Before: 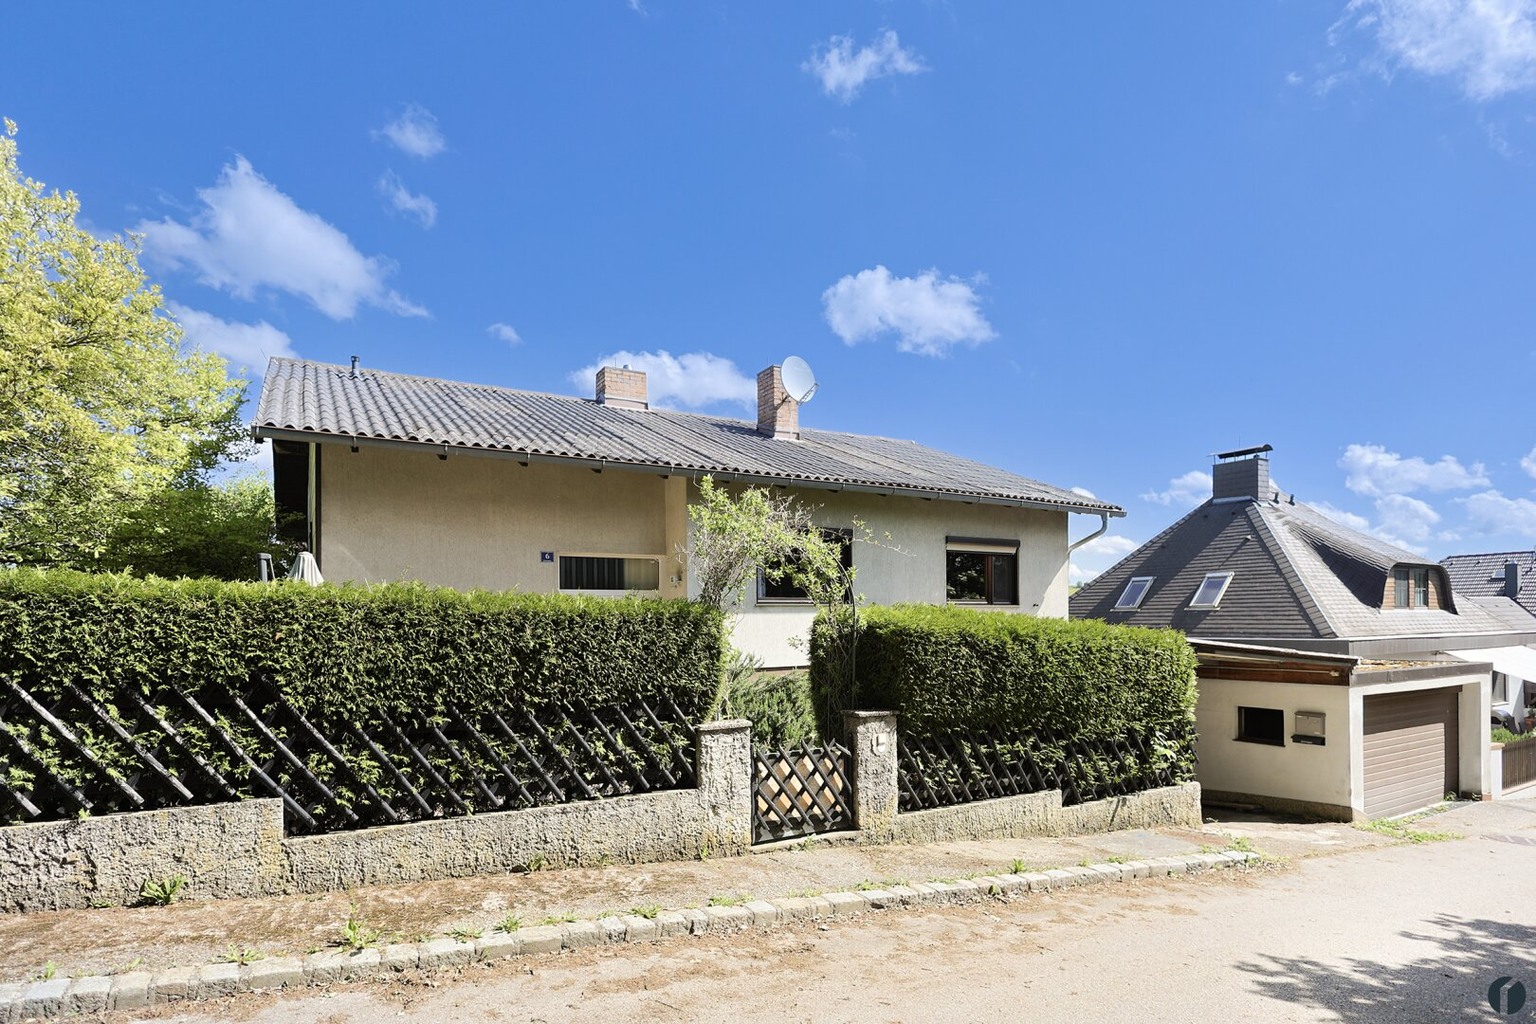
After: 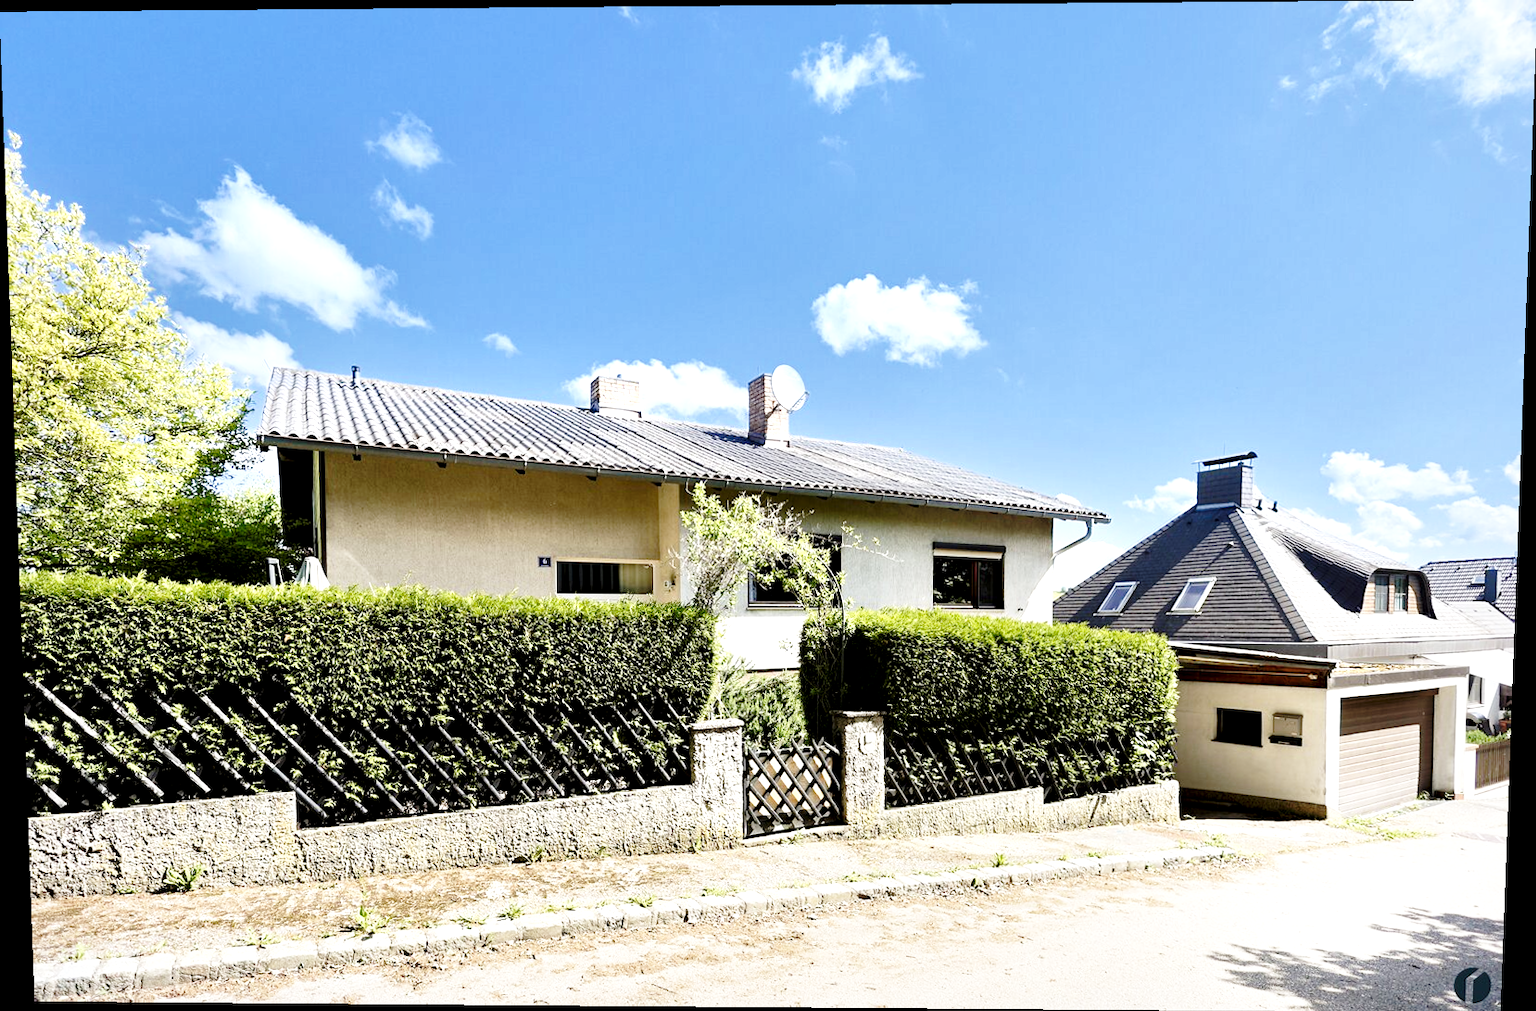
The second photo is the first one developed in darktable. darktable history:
base curve: curves: ch0 [(0, 0) (0.036, 0.037) (0.121, 0.228) (0.46, 0.76) (0.859, 0.983) (1, 1)], preserve colors none
exposure: black level correction 0.01, exposure 0.014 EV, compensate highlight preservation false
rotate and perspective: lens shift (vertical) 0.048, lens shift (horizontal) -0.024, automatic cropping off
local contrast: mode bilateral grid, contrast 100, coarseness 100, detail 165%, midtone range 0.2
